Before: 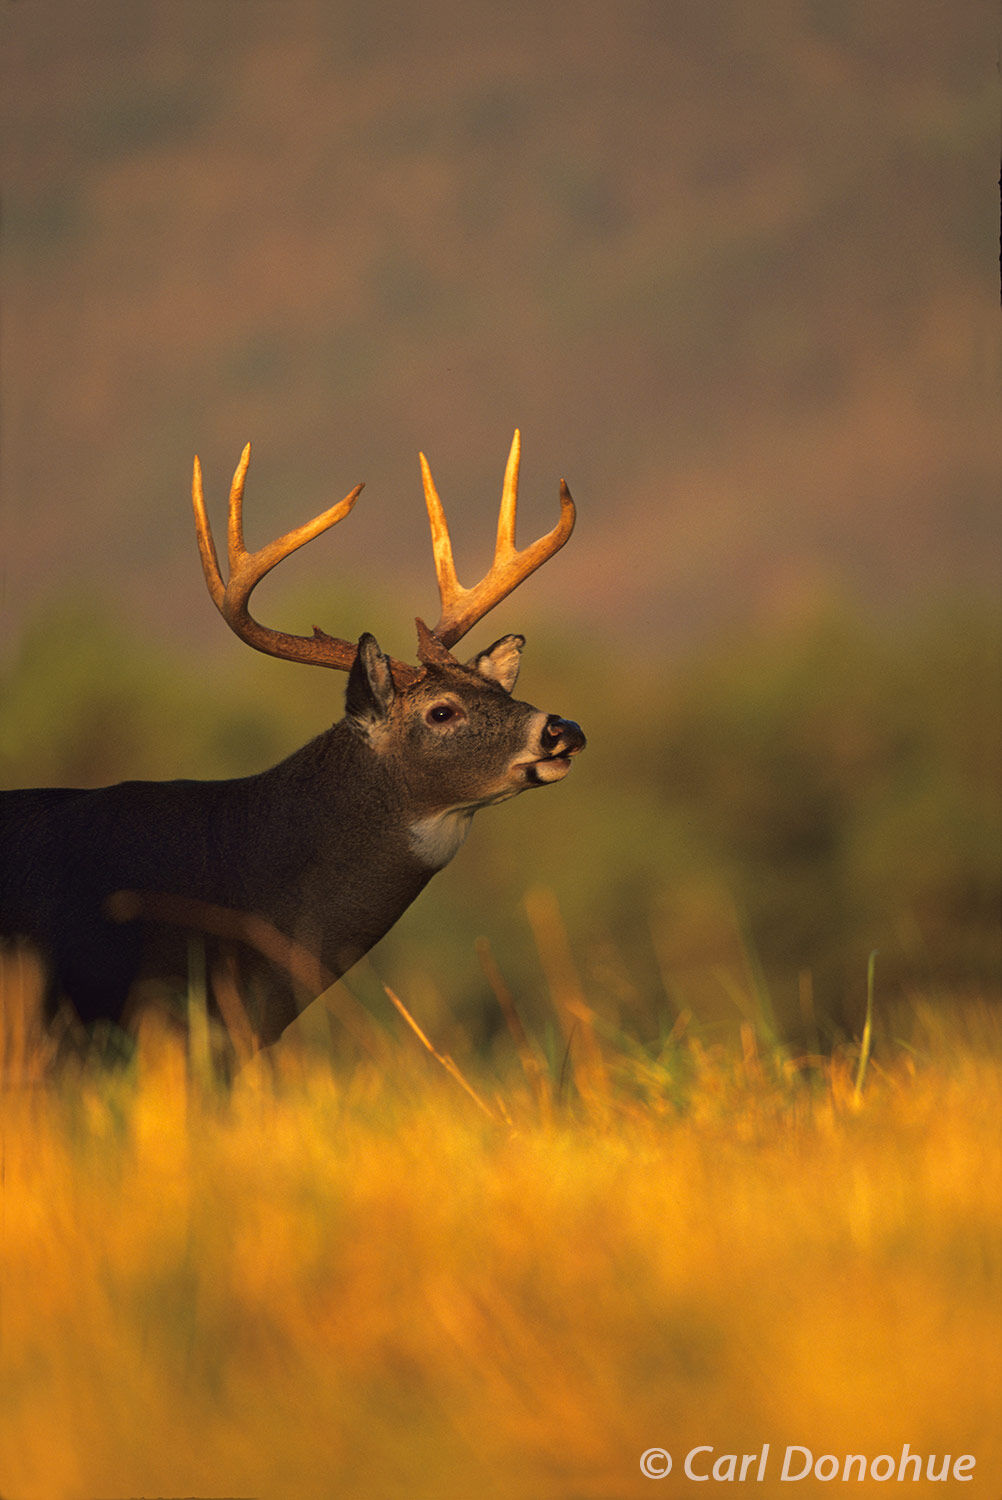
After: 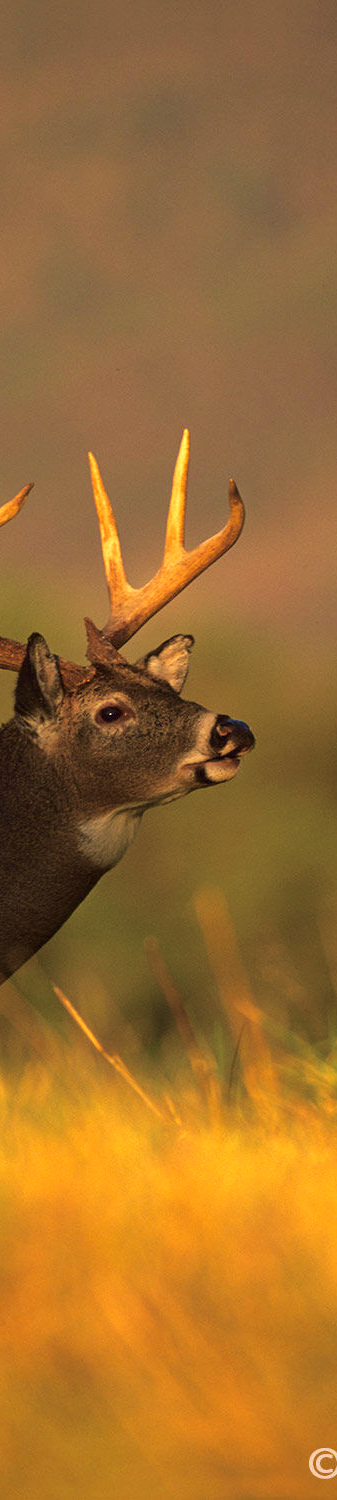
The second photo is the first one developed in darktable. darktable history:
shadows and highlights: shadows -29.92, highlights 29.52, highlights color adjustment 78.06%
crop: left 33.083%, right 33.28%
velvia: strength 44.43%
exposure: black level correction 0.001, exposure 0.192 EV, compensate highlight preservation false
